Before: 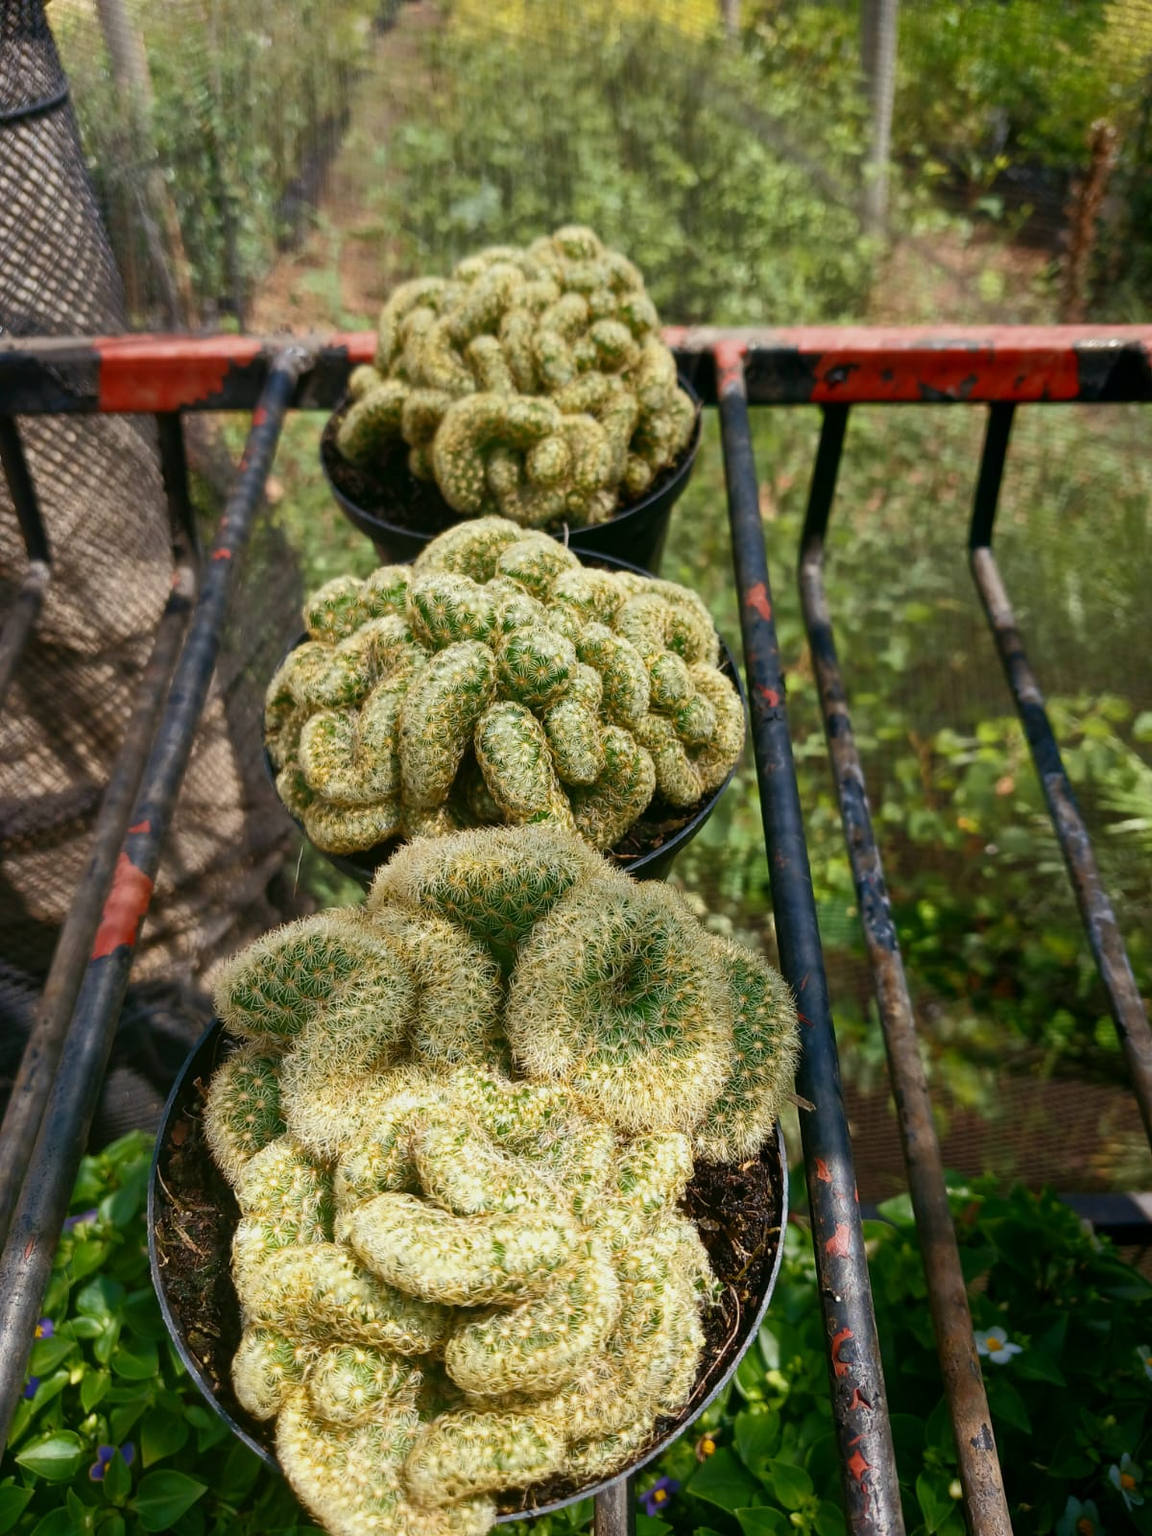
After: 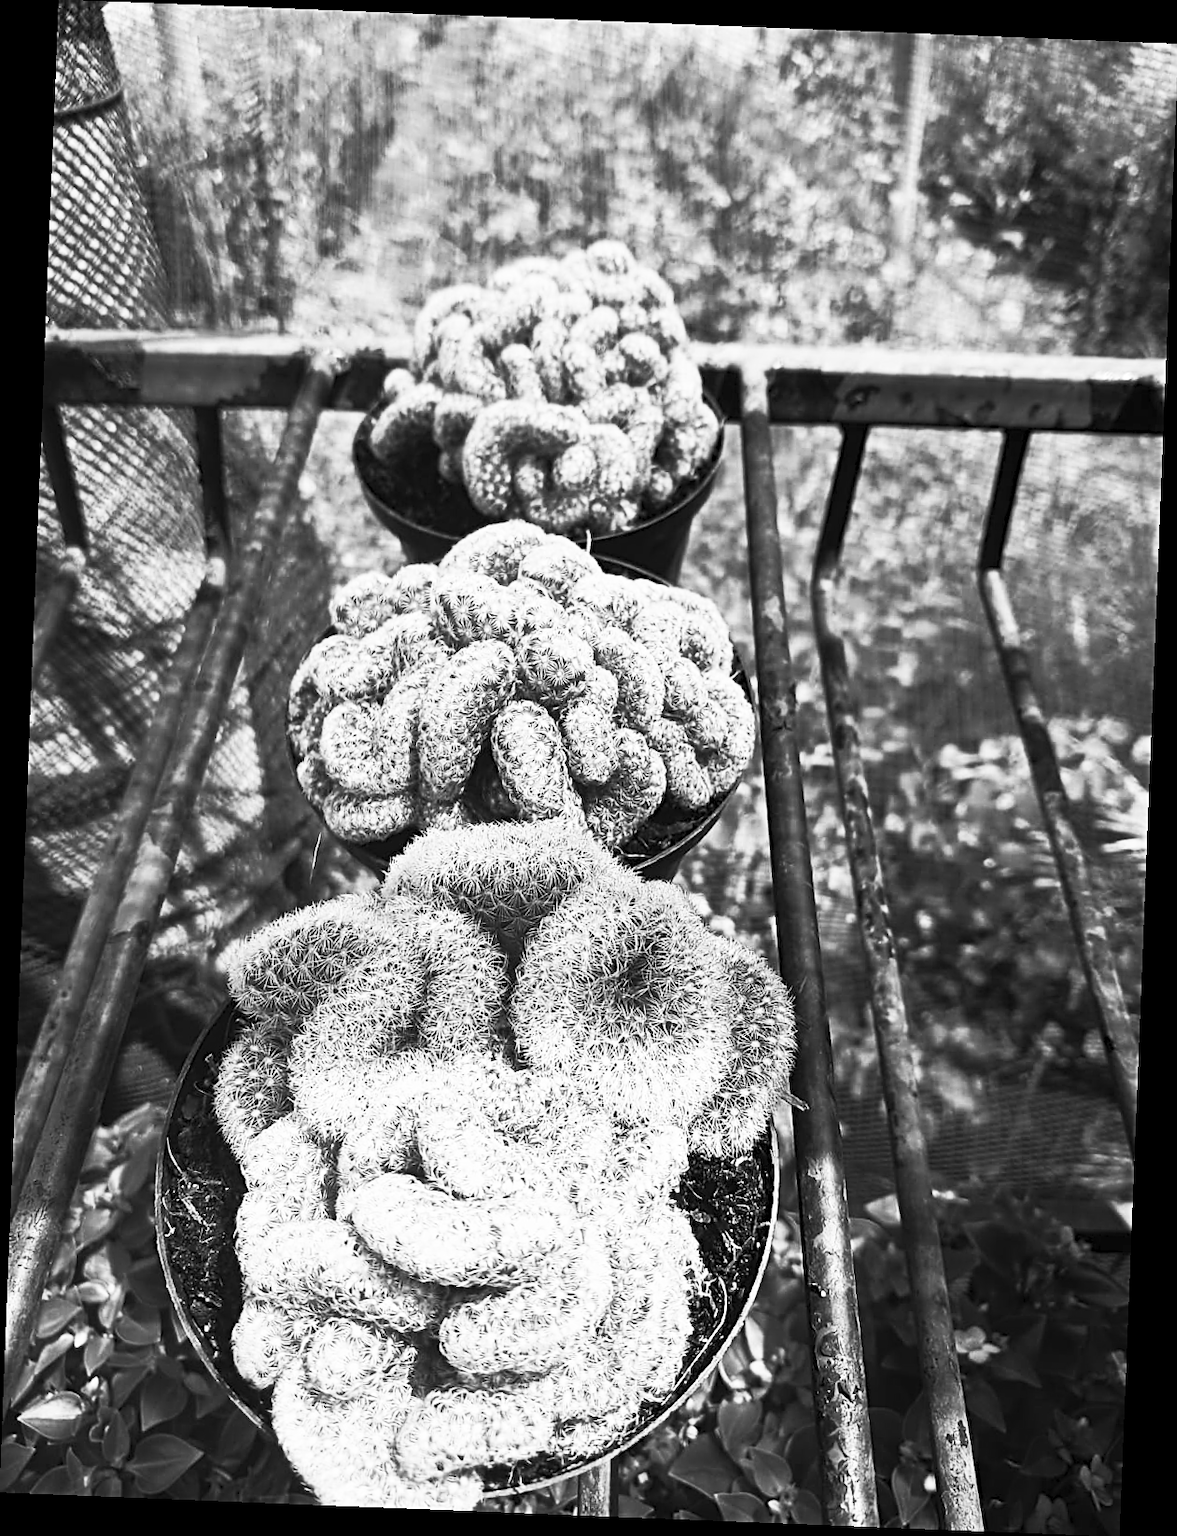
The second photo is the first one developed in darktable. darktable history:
rotate and perspective: rotation 2.27°, automatic cropping off
contrast brightness saturation: contrast 0.53, brightness 0.47, saturation -1
sharpen: radius 2.531, amount 0.628
